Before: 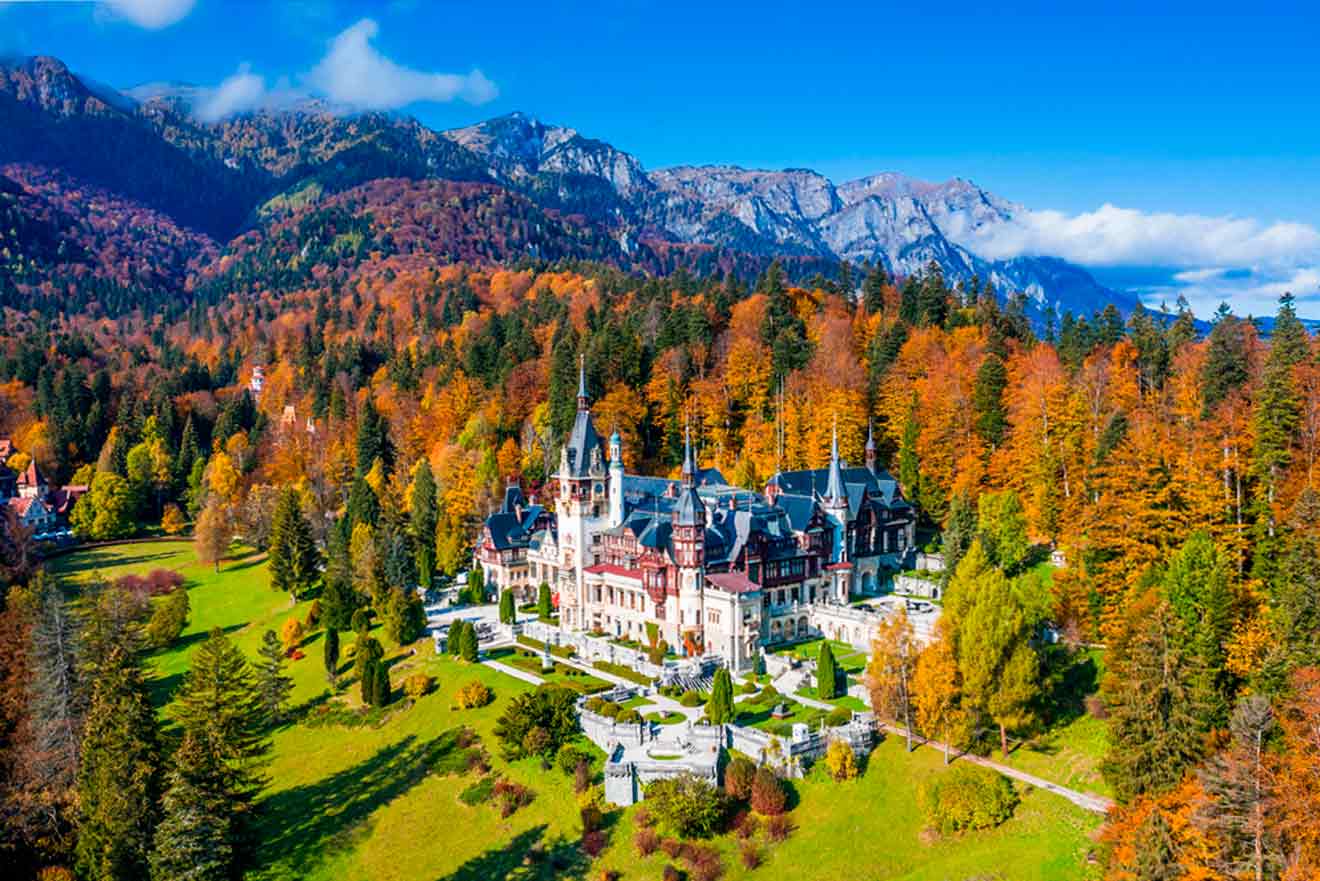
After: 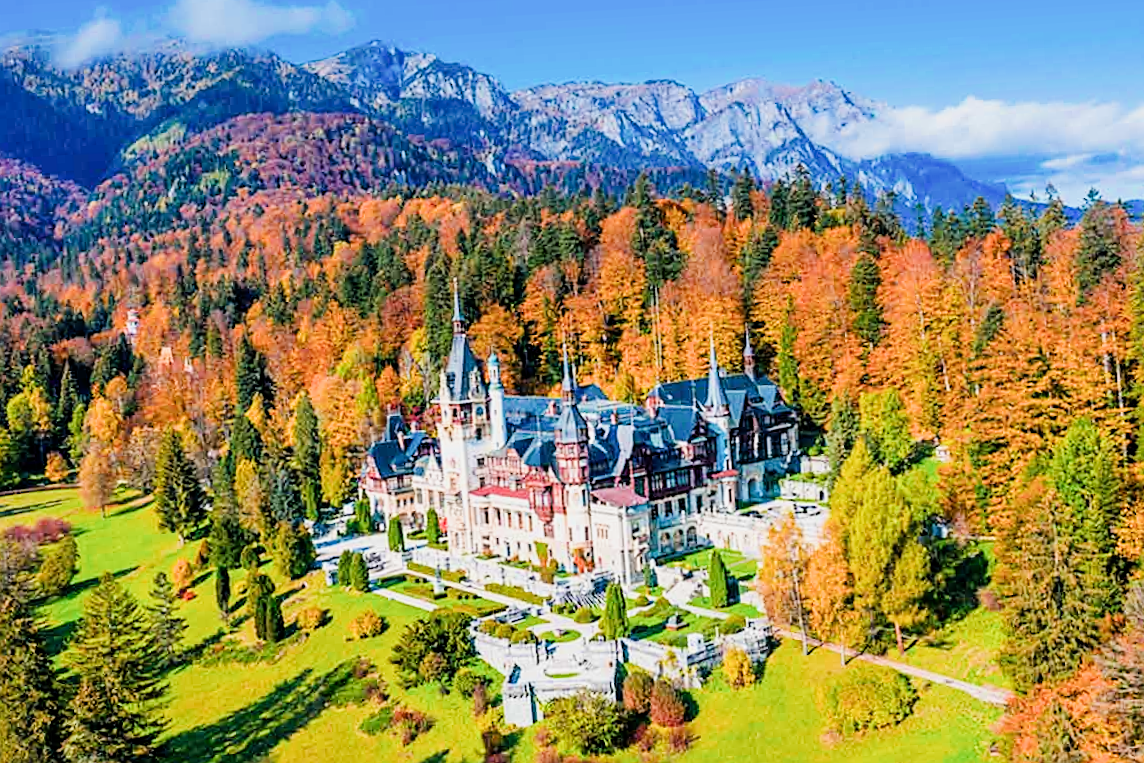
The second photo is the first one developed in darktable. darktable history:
exposure: exposure 1 EV, compensate highlight preservation false
filmic rgb: black relative exposure -7.65 EV, white relative exposure 4.56 EV, threshold 5.98 EV, hardness 3.61, enable highlight reconstruction true
crop and rotate: angle 3.44°, left 5.654%, top 5.682%
sharpen: on, module defaults
